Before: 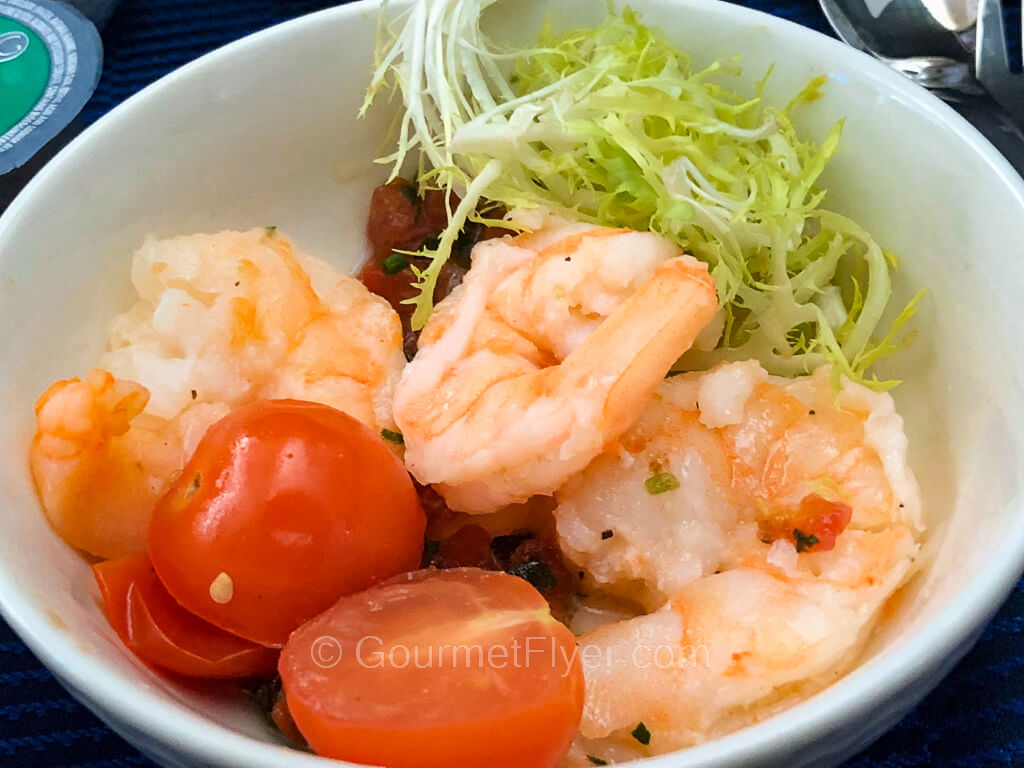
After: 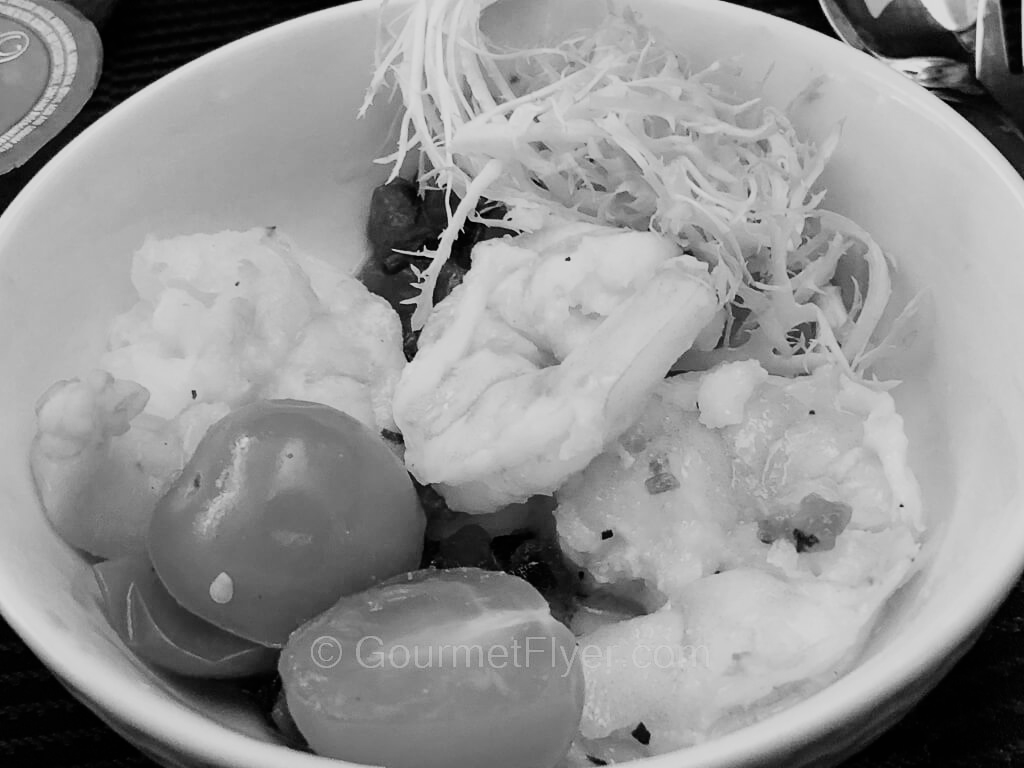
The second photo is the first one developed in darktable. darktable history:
sigmoid: skew -0.2, preserve hue 0%, red attenuation 0.1, red rotation 0.035, green attenuation 0.1, green rotation -0.017, blue attenuation 0.15, blue rotation -0.052, base primaries Rec2020
color calibration: x 0.372, y 0.386, temperature 4283.97 K
monochrome: on, module defaults
